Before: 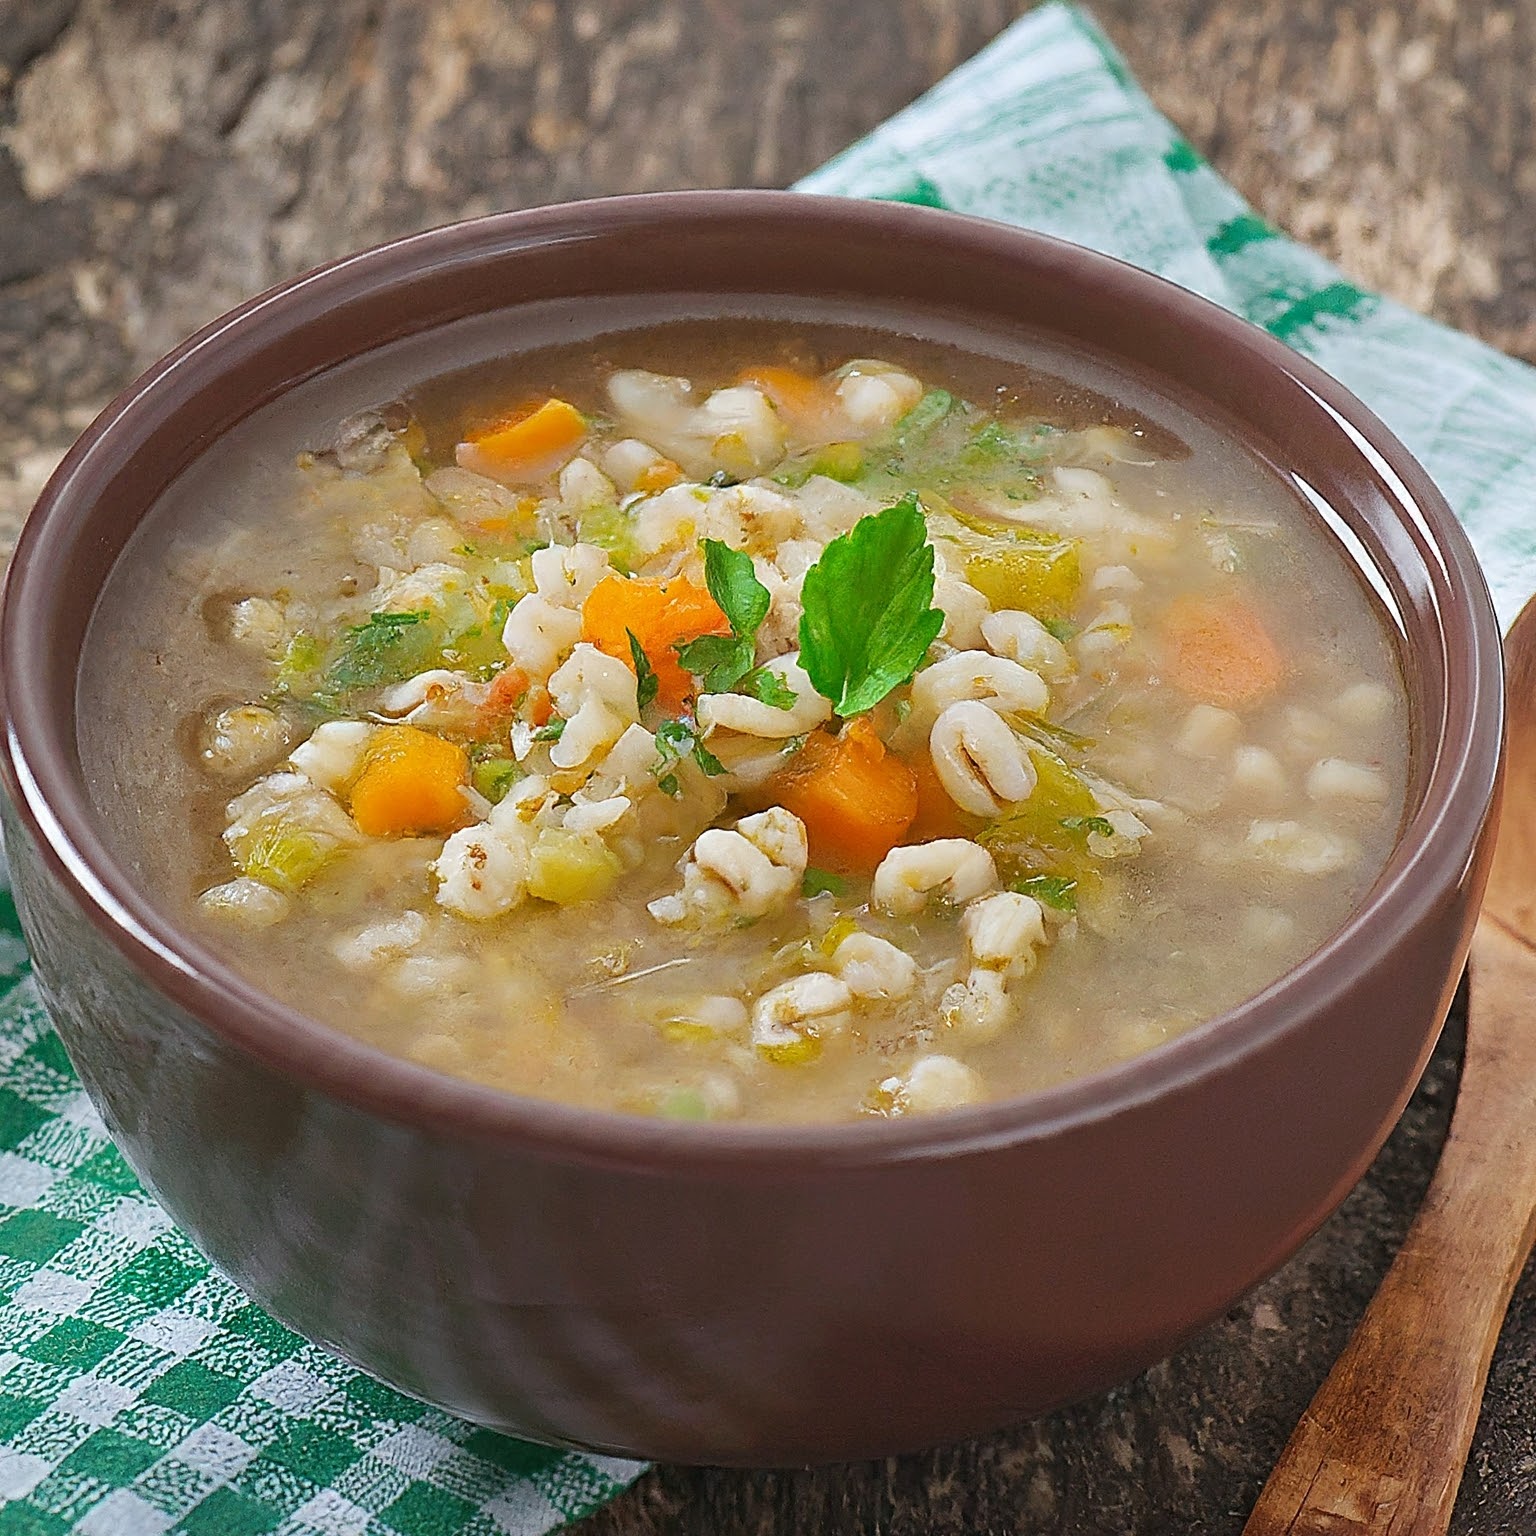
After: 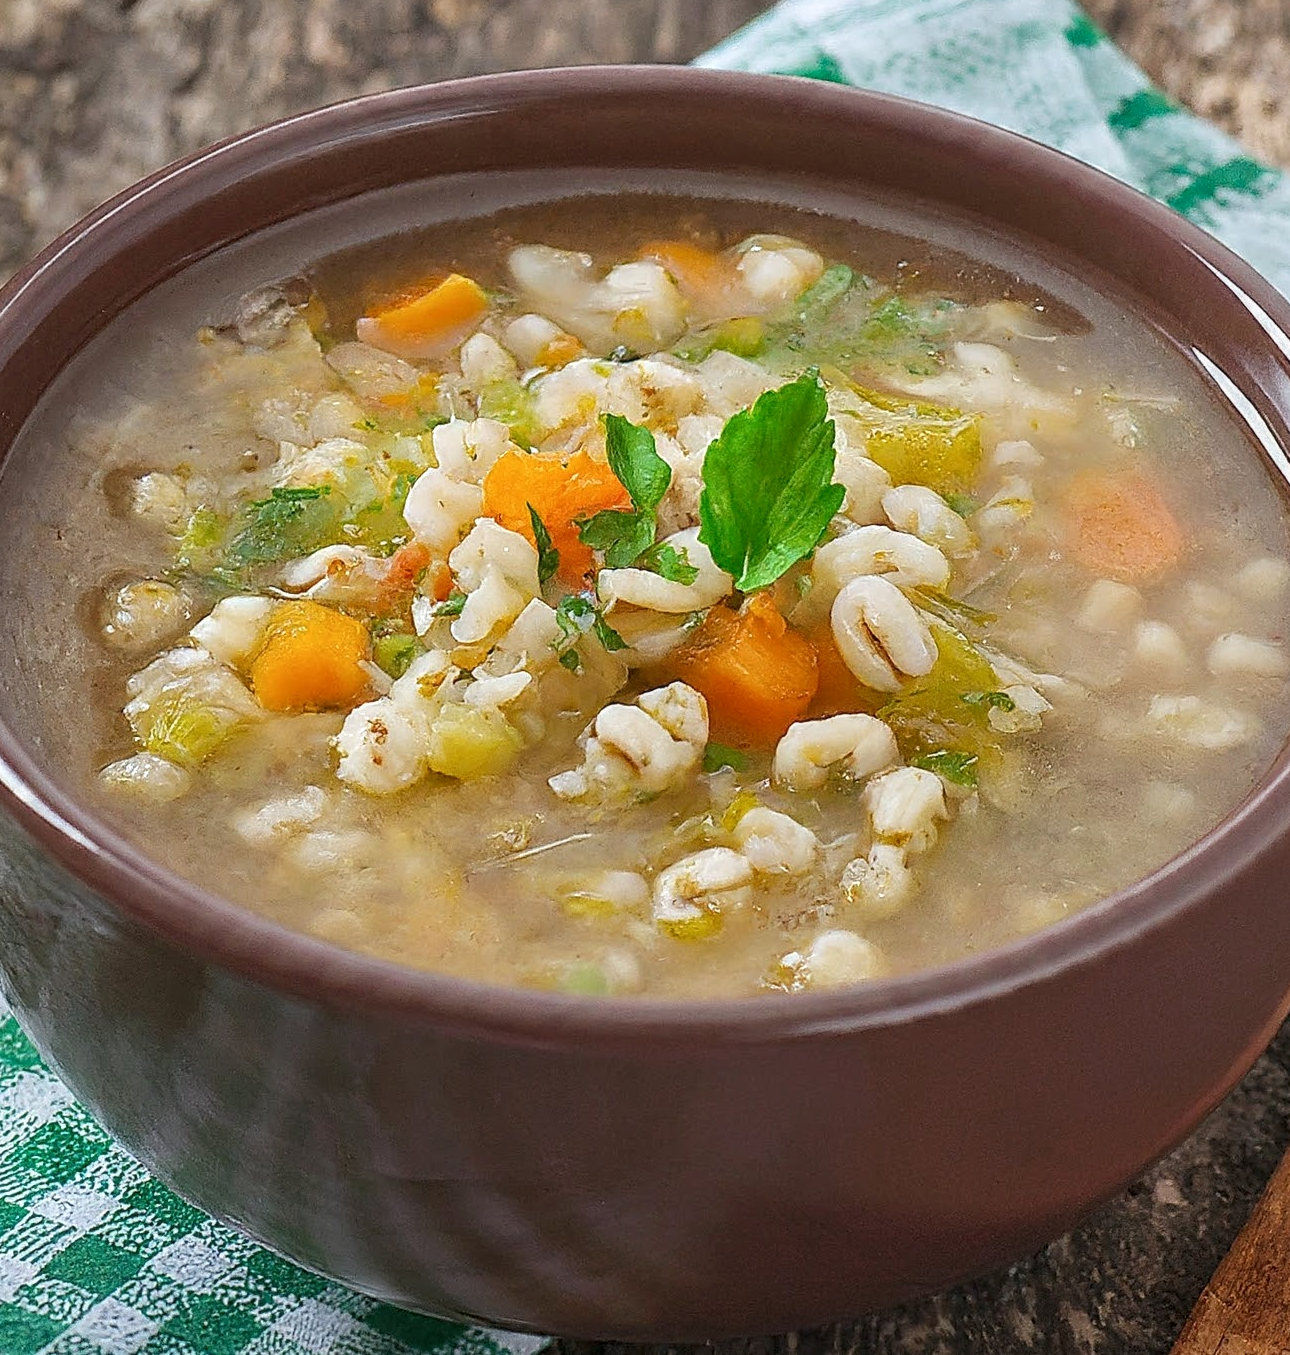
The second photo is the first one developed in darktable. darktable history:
crop: left 6.446%, top 8.188%, right 9.538%, bottom 3.548%
local contrast: on, module defaults
exposure: compensate highlight preservation false
